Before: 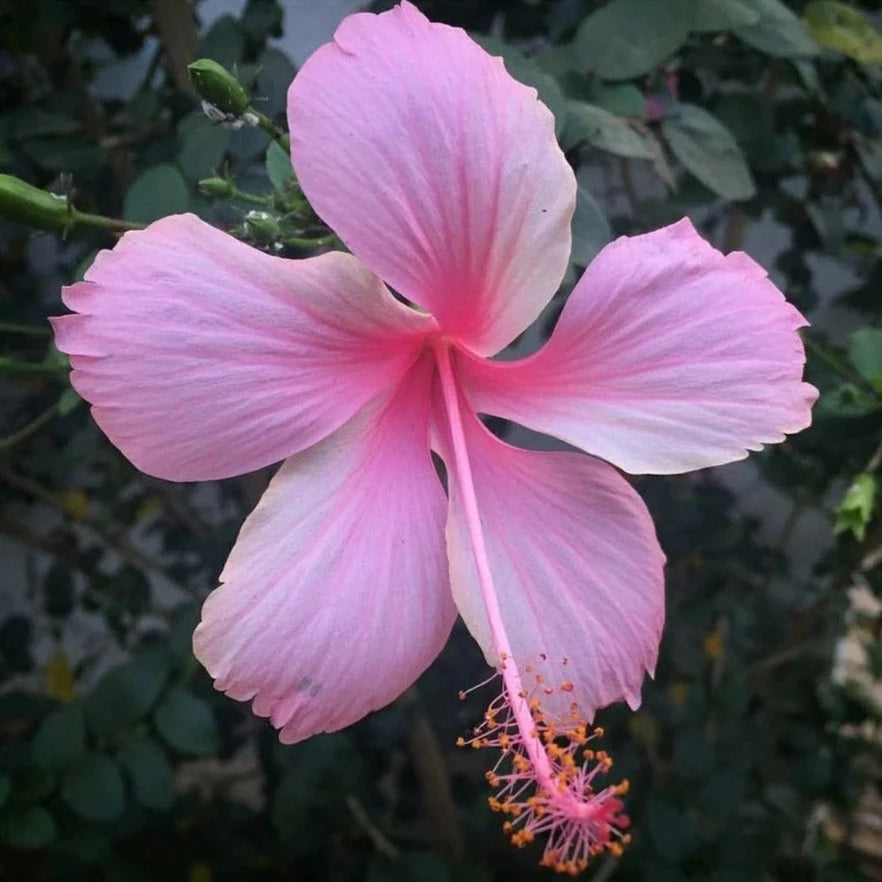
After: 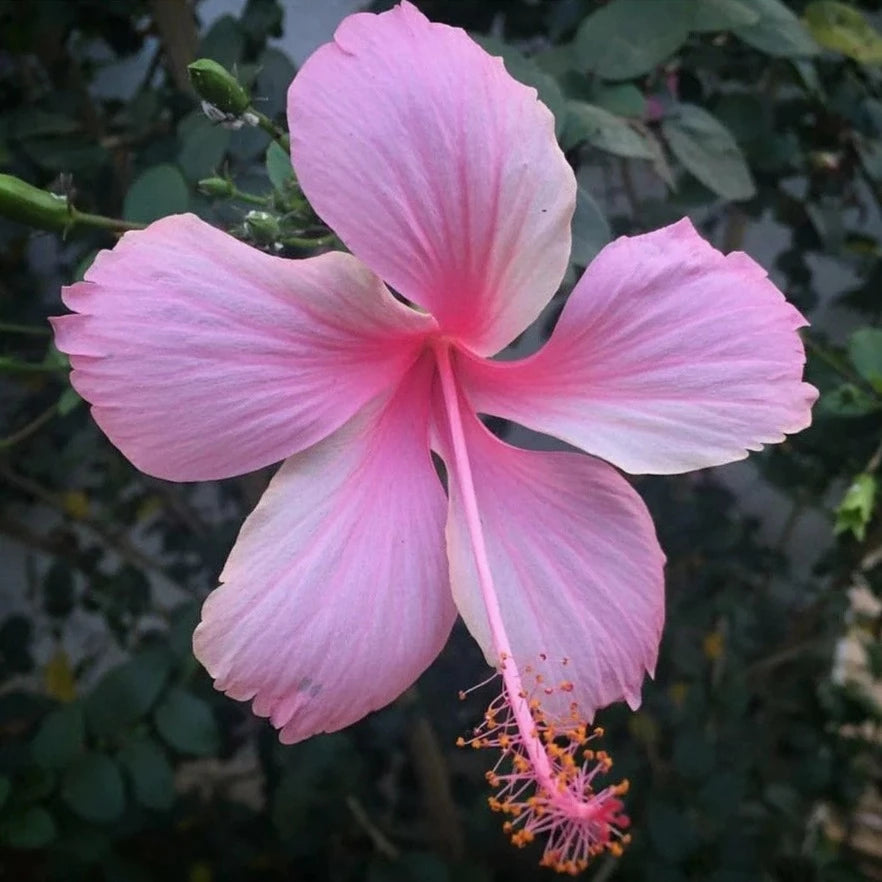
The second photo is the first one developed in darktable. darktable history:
exposure: exposure -0.05 EV, compensate highlight preservation false
